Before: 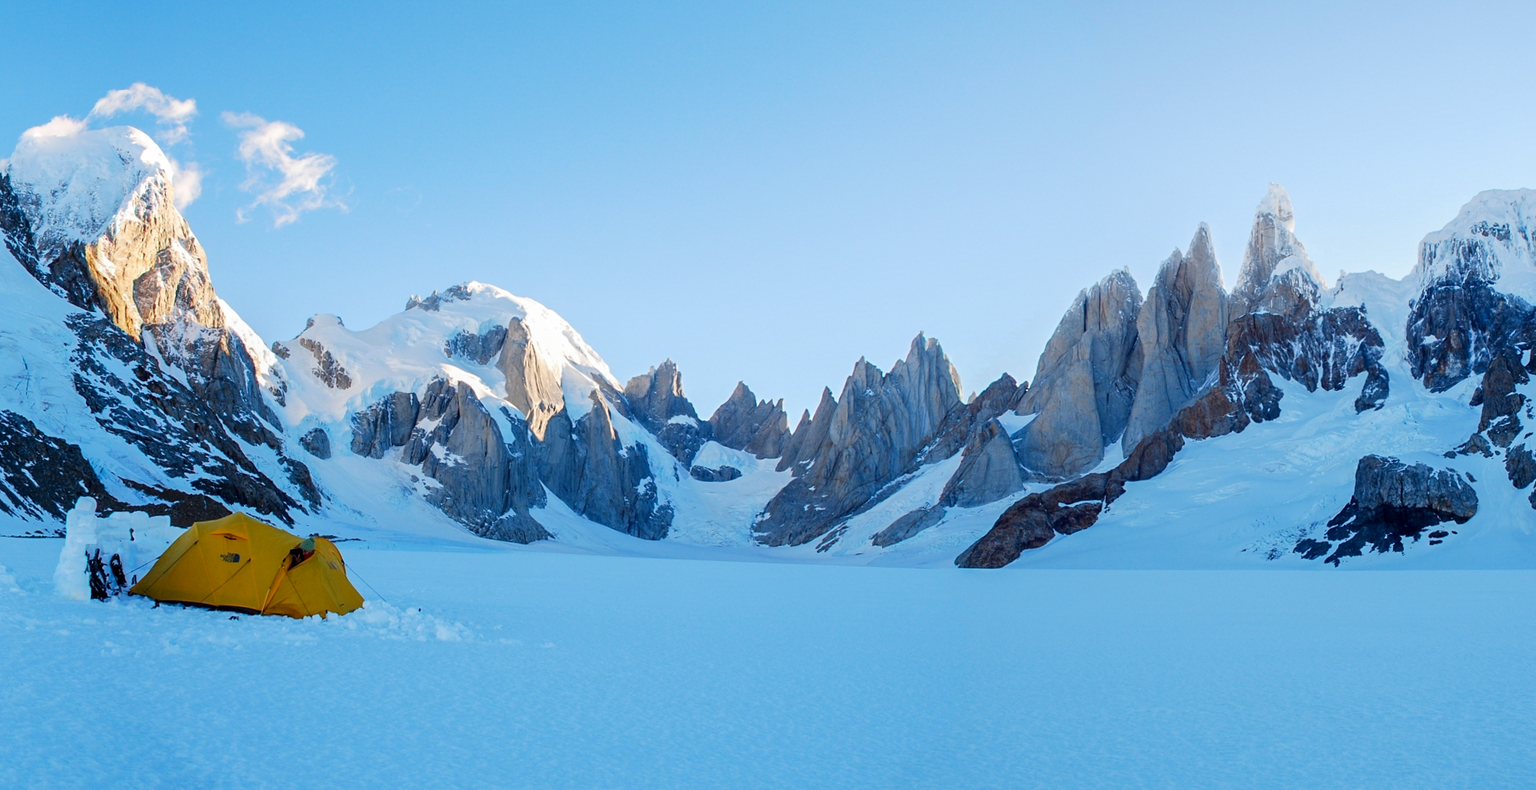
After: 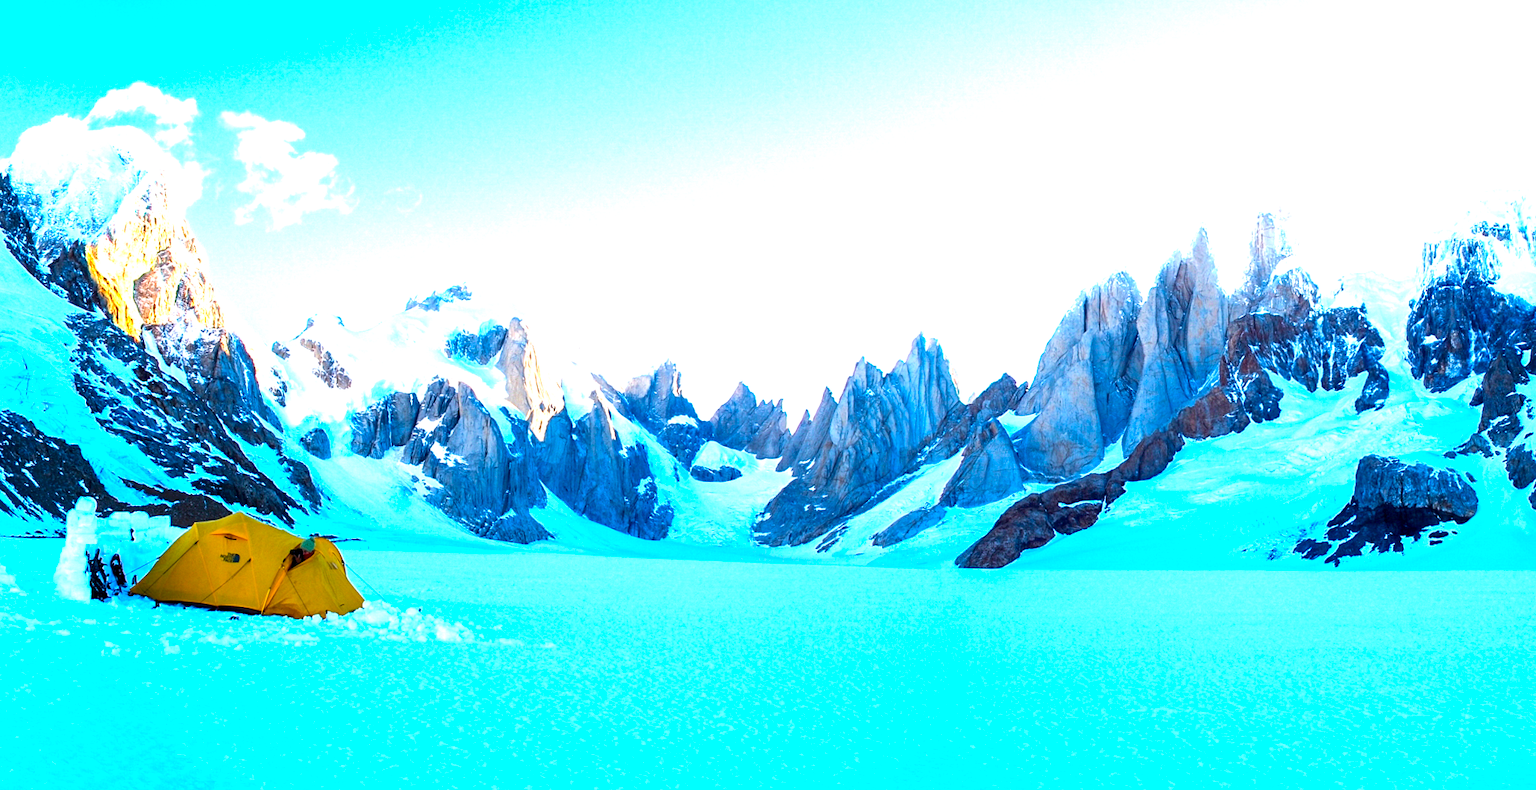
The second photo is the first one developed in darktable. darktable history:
color balance rgb: linear chroma grading › shadows -10%, linear chroma grading › global chroma 20%, perceptual saturation grading › global saturation 15%, perceptual brilliance grading › global brilliance 30%, perceptual brilliance grading › highlights 12%, perceptual brilliance grading › mid-tones 24%, global vibrance 20%
velvia: on, module defaults
